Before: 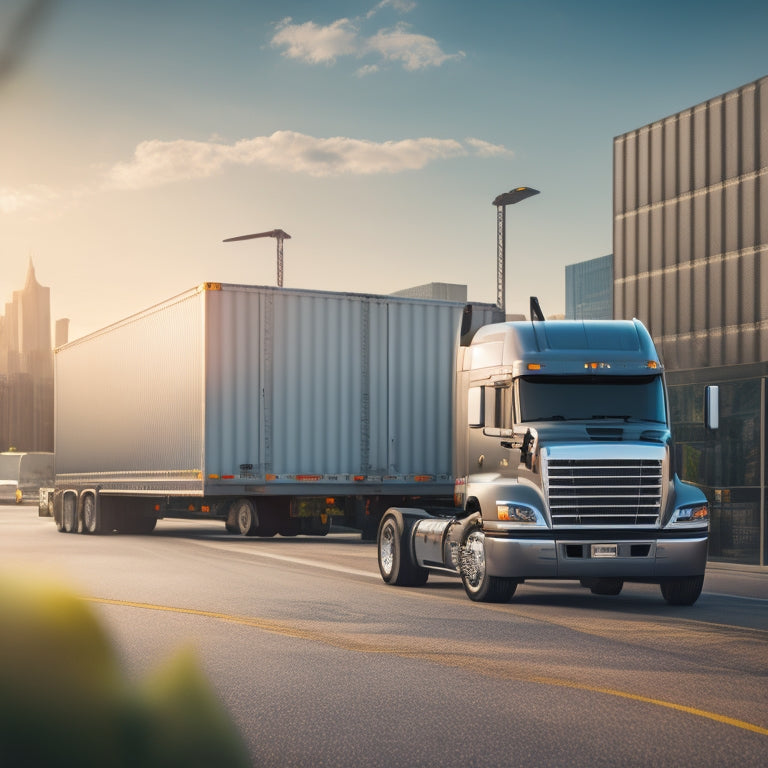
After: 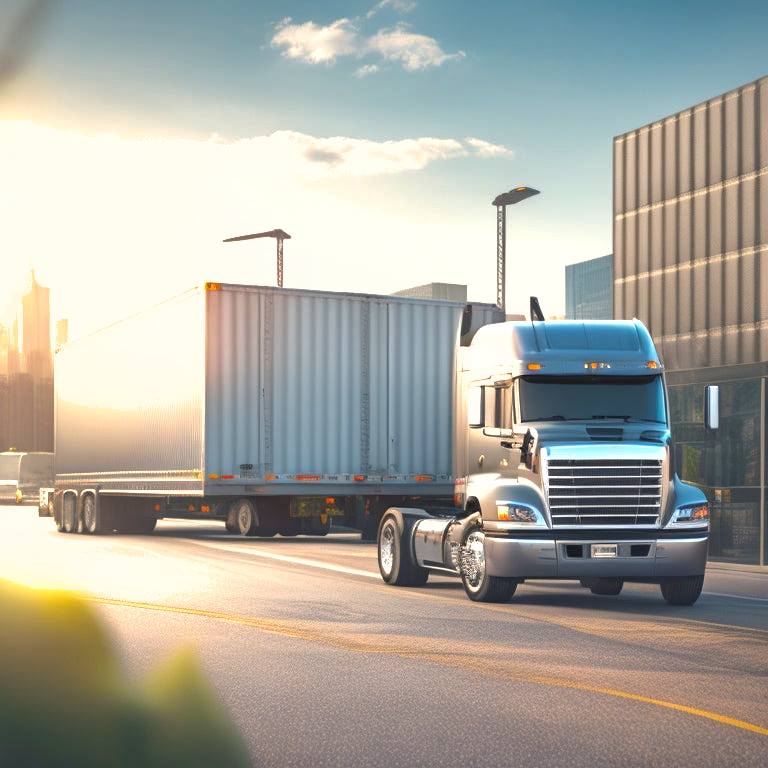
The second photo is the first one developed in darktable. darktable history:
shadows and highlights: on, module defaults
exposure: exposure 0.935 EV, compensate highlight preservation false
